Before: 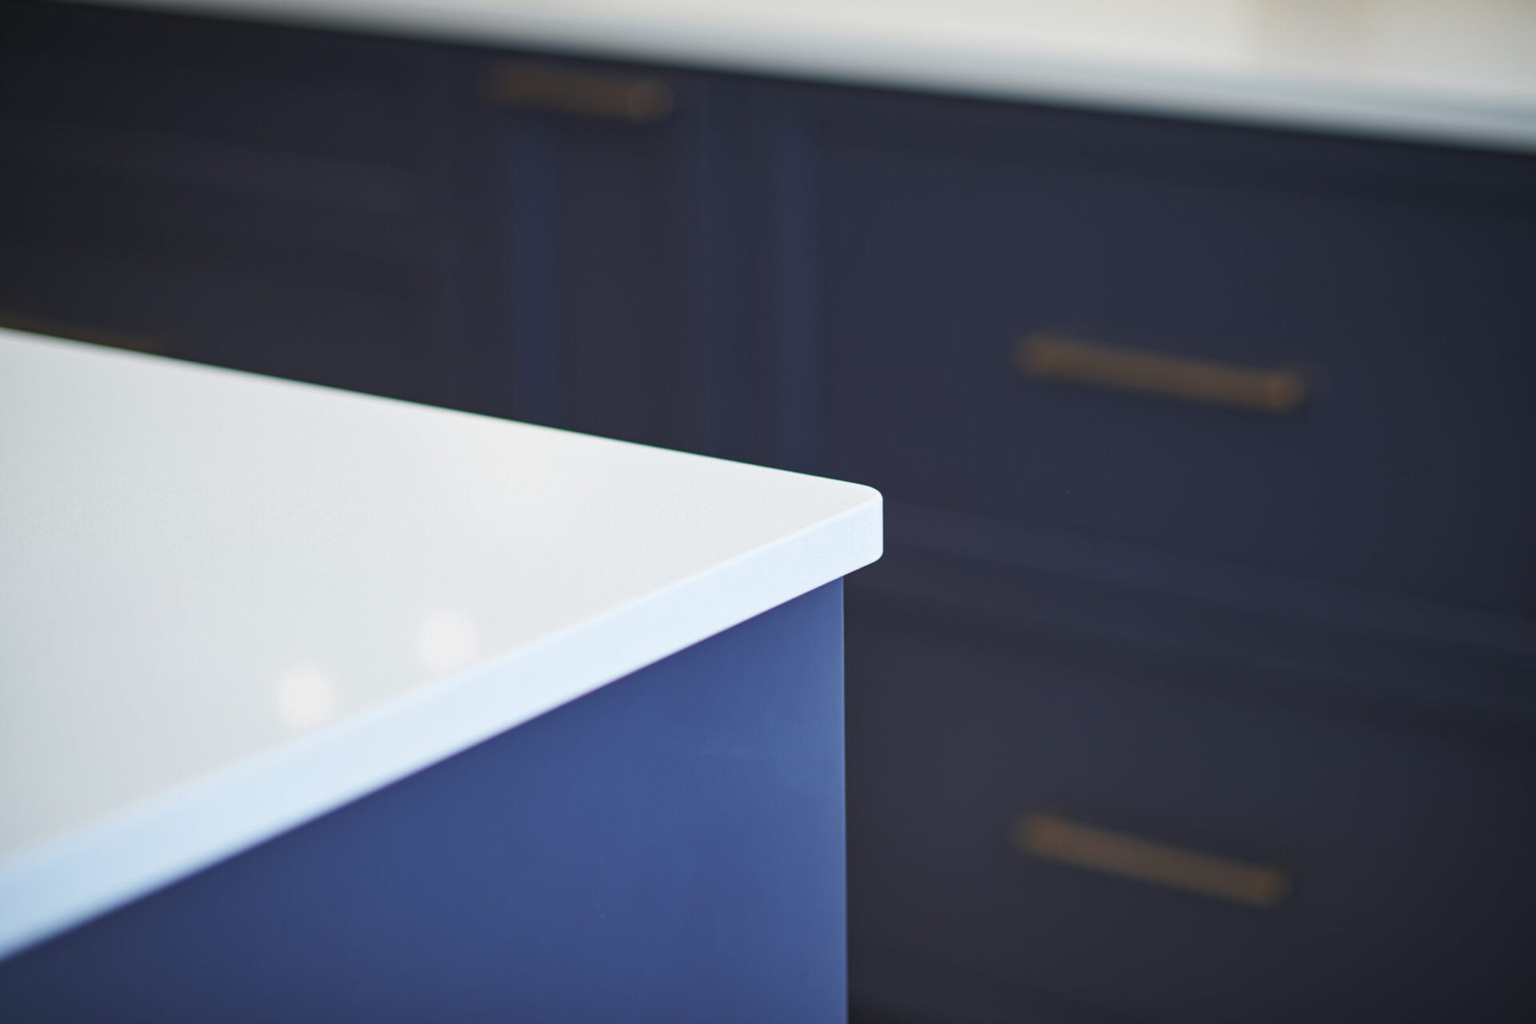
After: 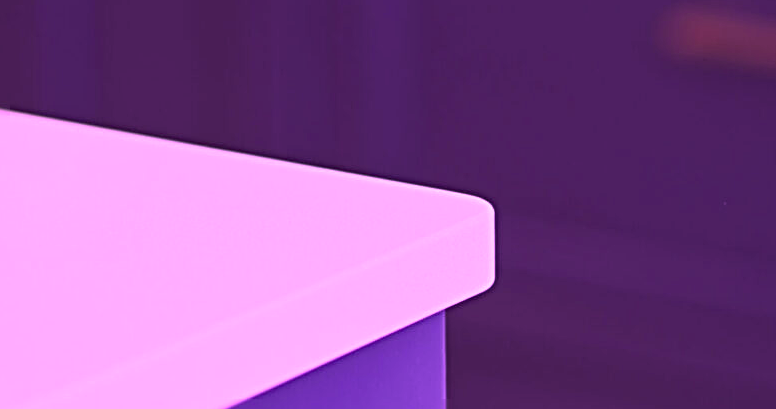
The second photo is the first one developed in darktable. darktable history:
color calibration: illuminant custom, x 0.261, y 0.521, temperature 7054.11 K
sharpen: radius 4
crop: left 31.751%, top 32.172%, right 27.8%, bottom 35.83%
